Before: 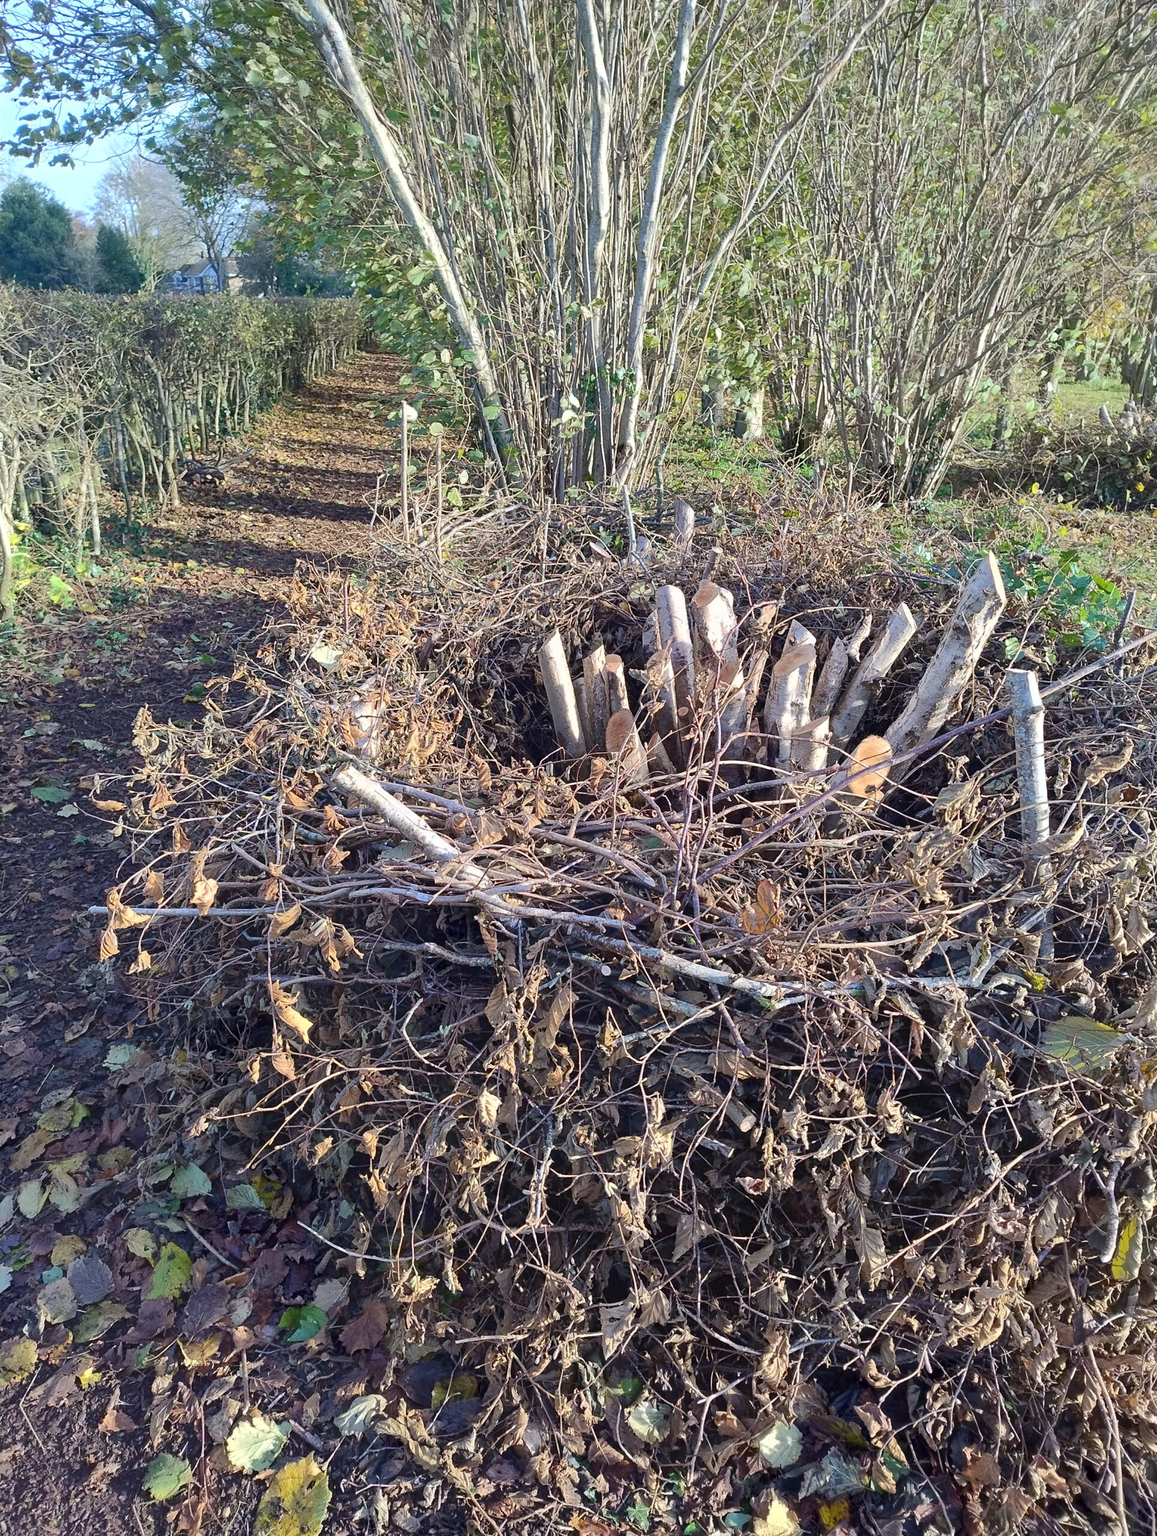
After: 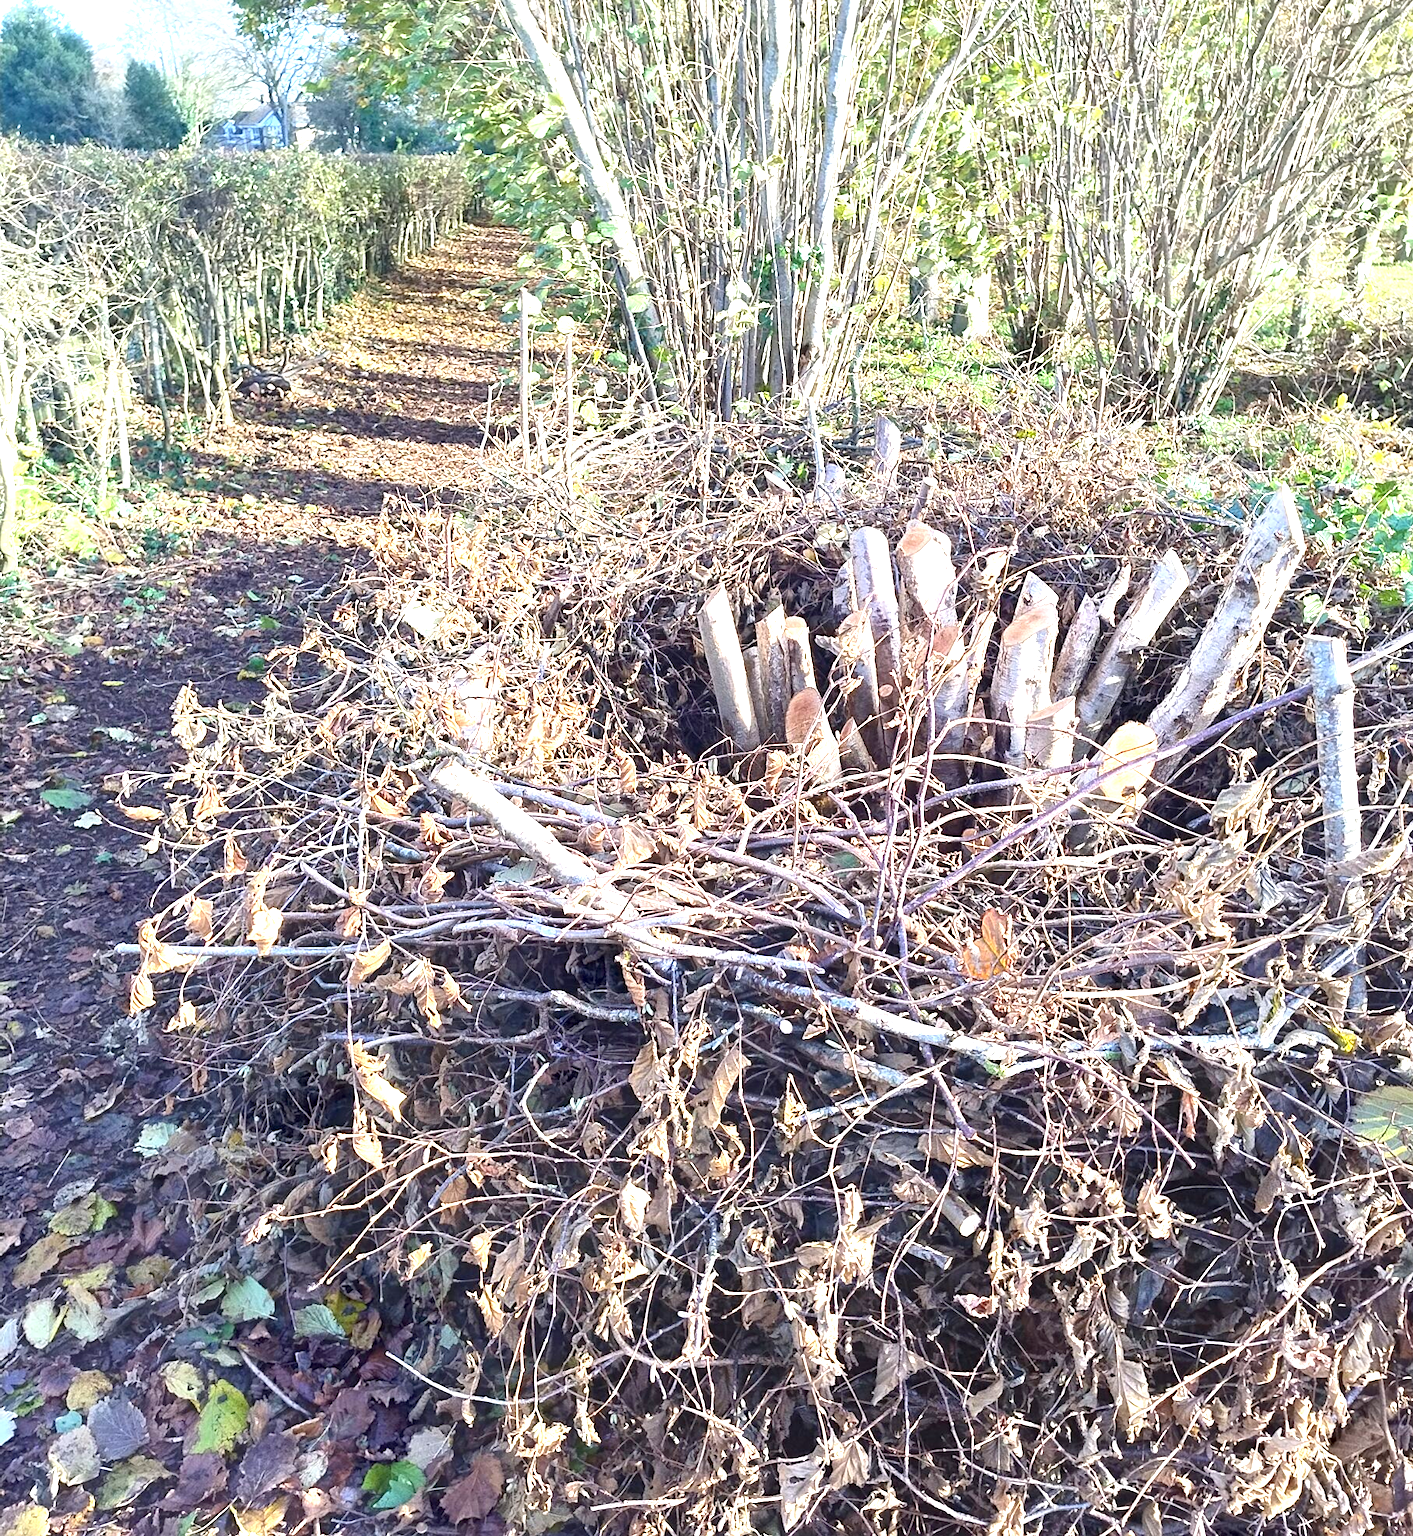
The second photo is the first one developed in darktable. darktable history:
exposure: black level correction 0.001, exposure 1.398 EV, compensate exposure bias true, compensate highlight preservation false
crop and rotate: angle 0.03°, top 11.643%, right 5.651%, bottom 11.189%
